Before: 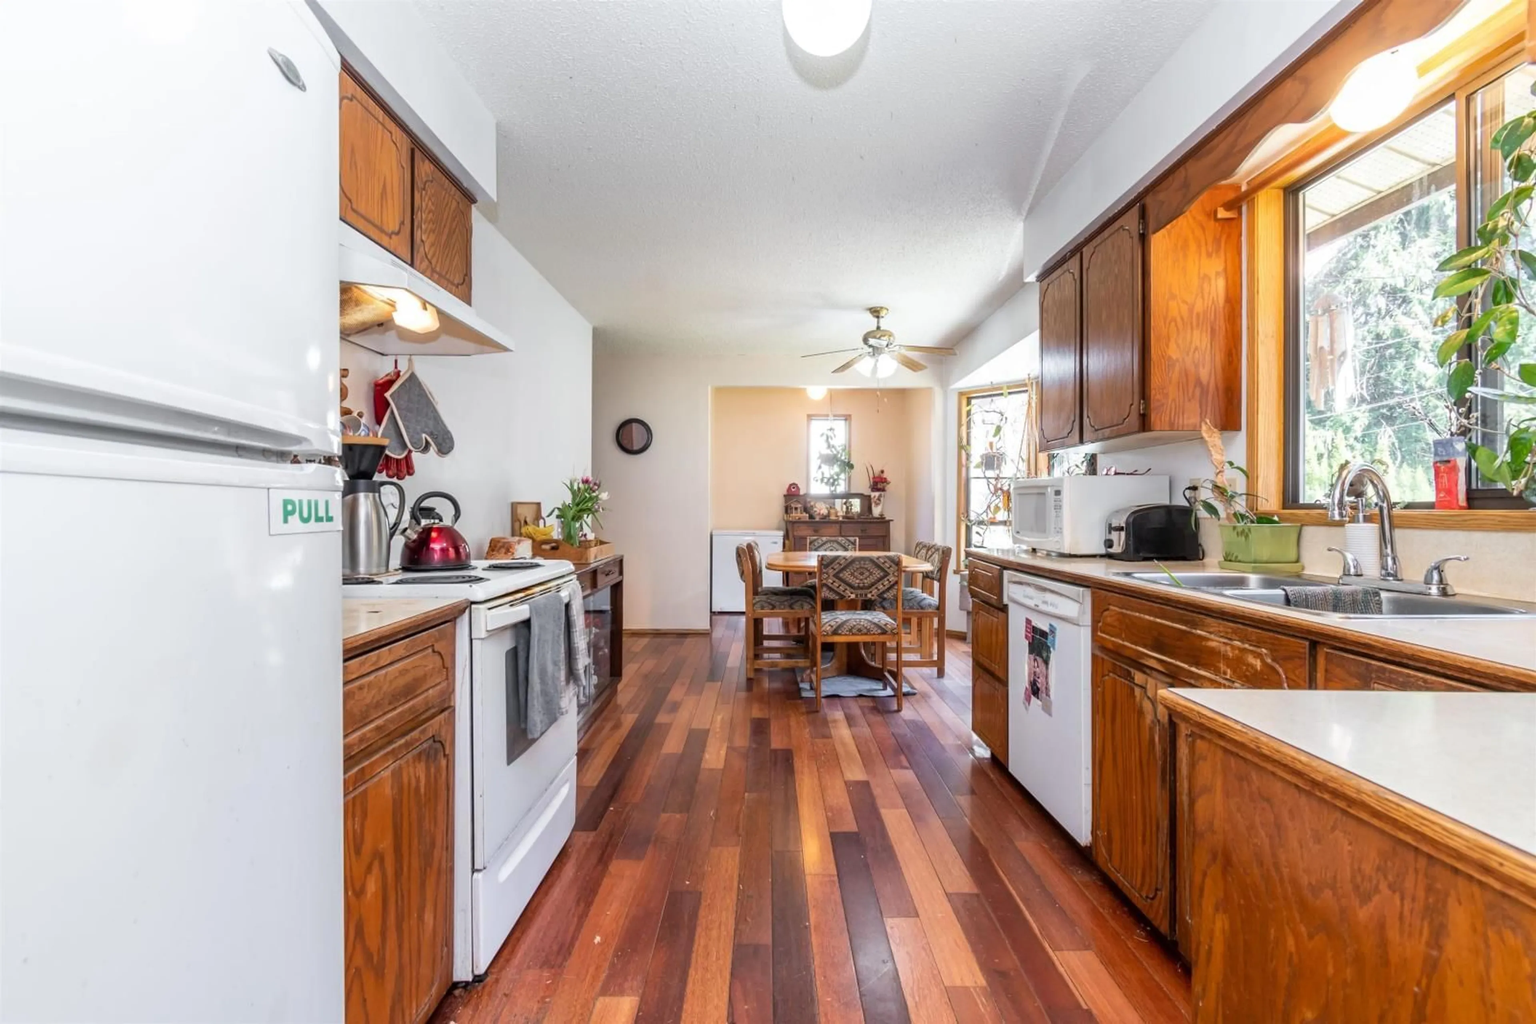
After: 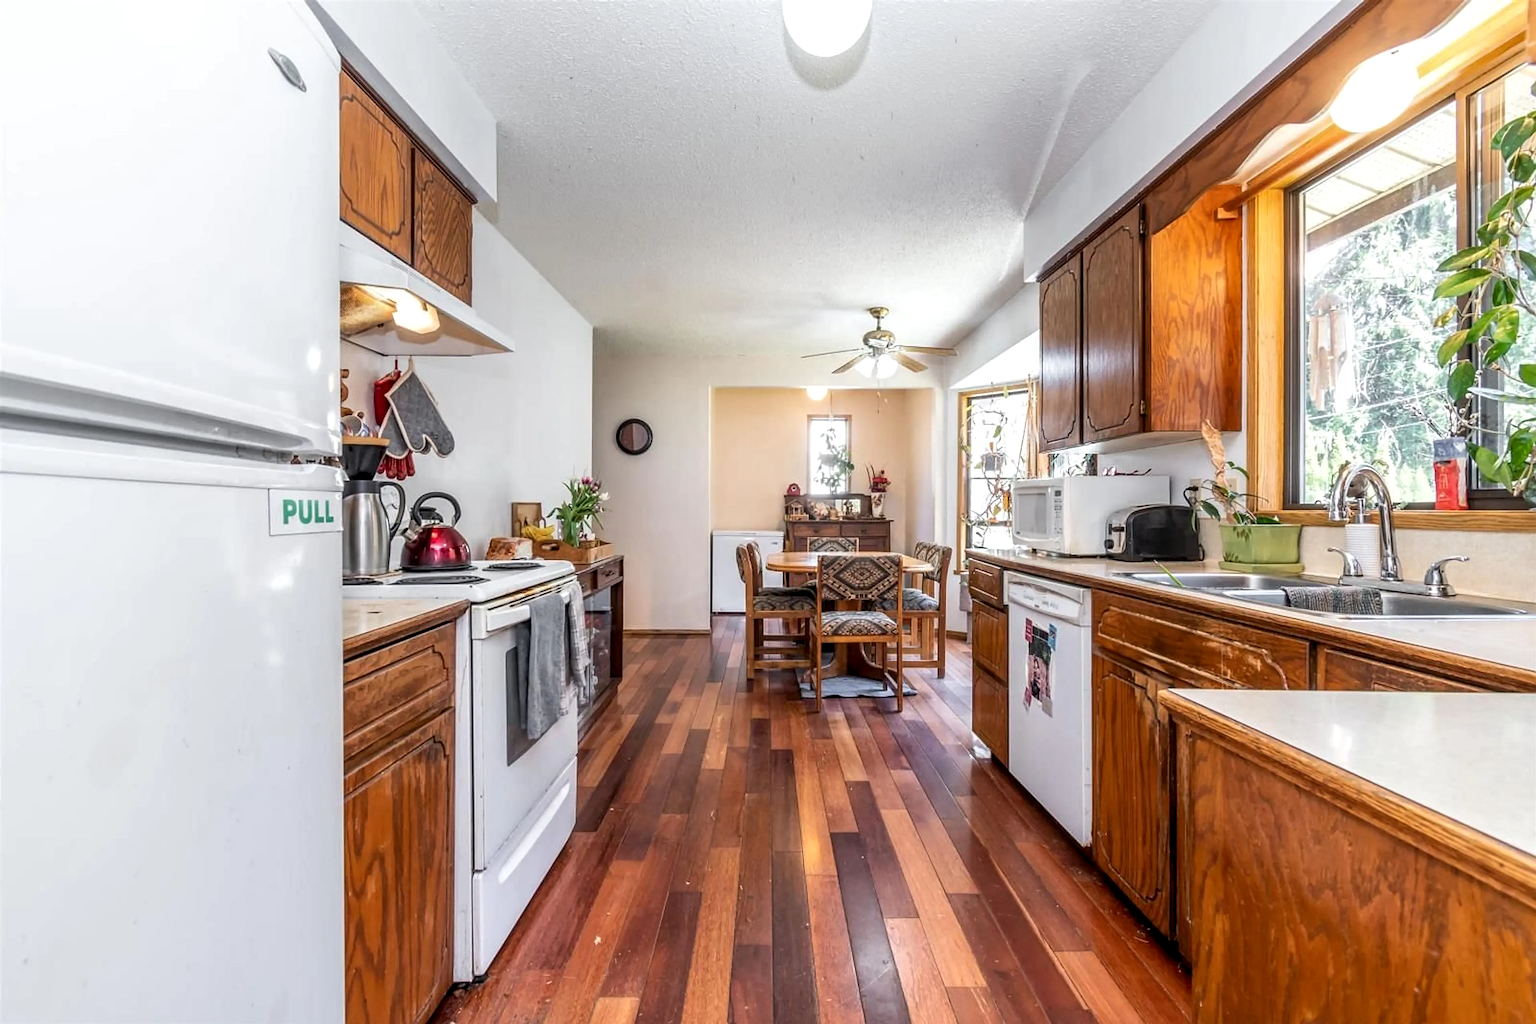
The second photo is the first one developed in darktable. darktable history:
tone equalizer: on, module defaults
local contrast: detail 130%
sharpen: amount 0.55
contrast brightness saturation: contrast 0.05
